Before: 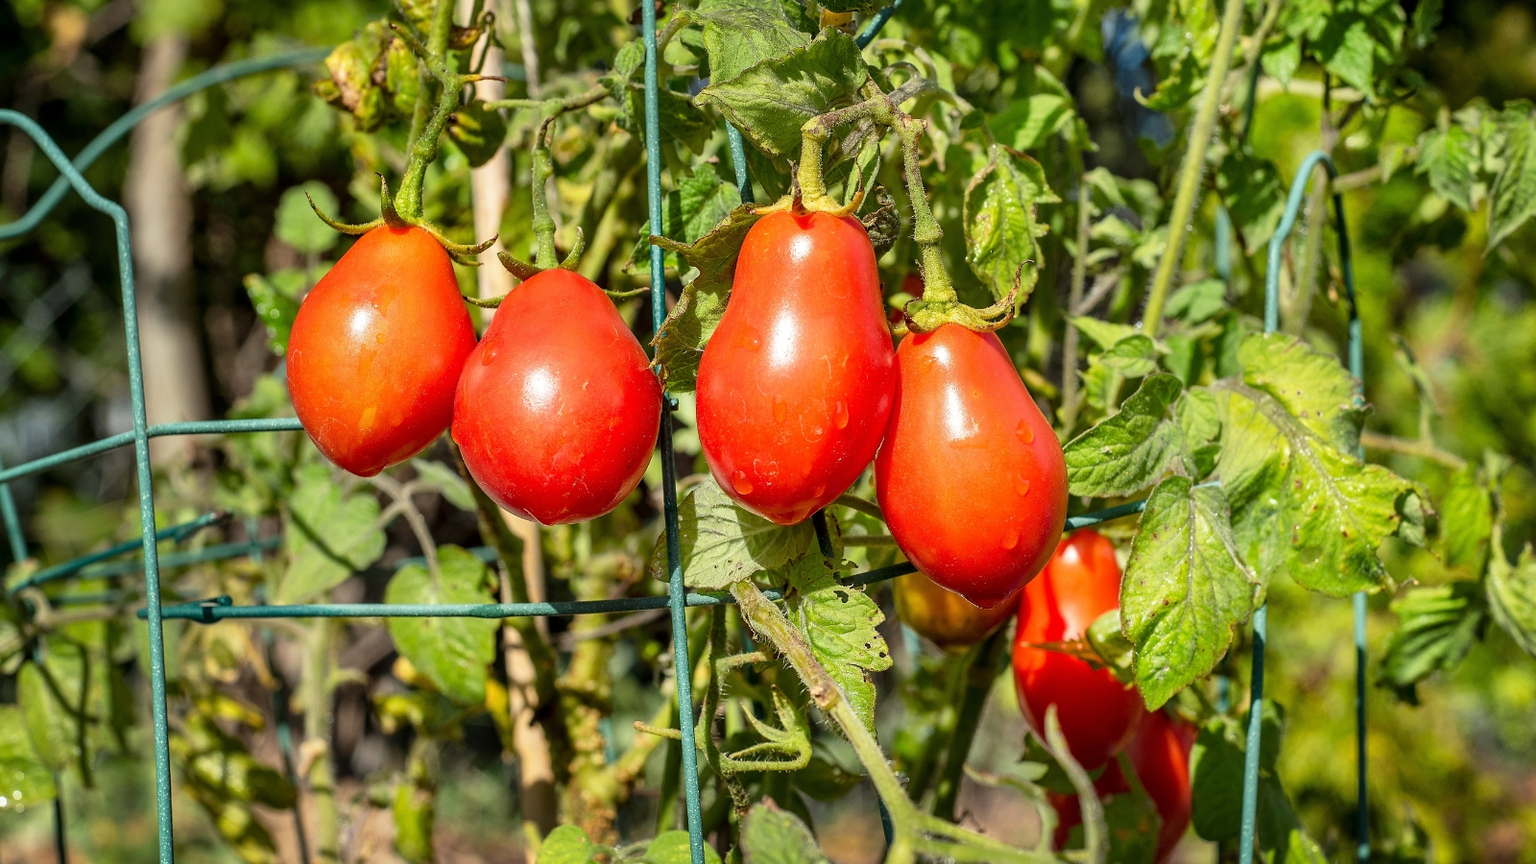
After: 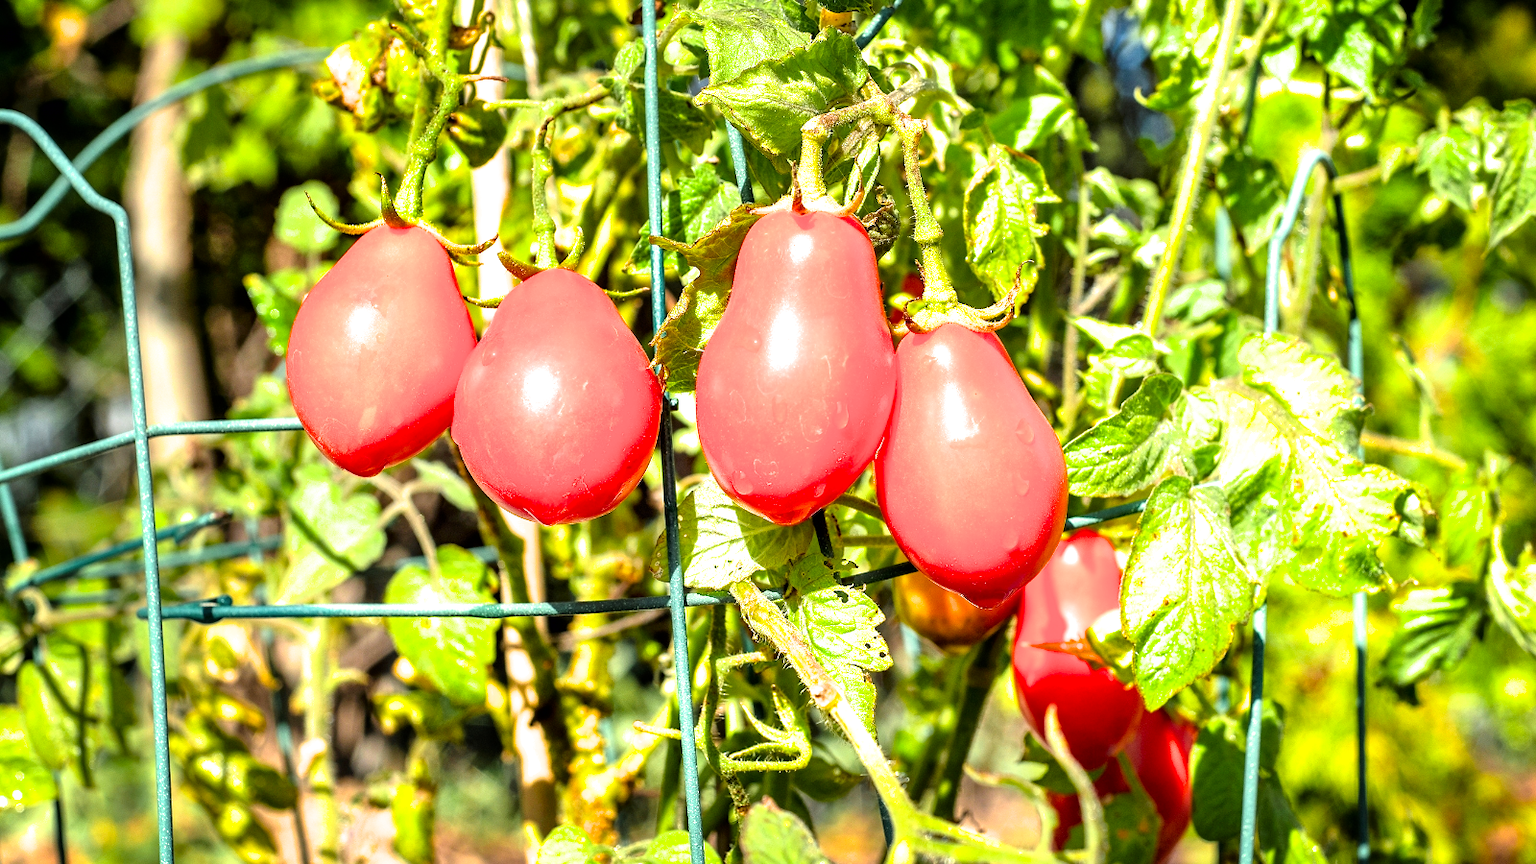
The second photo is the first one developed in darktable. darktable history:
tone equalizer: -8 EV -0.443 EV, -7 EV -0.418 EV, -6 EV -0.302 EV, -5 EV -0.203 EV, -3 EV 0.224 EV, -2 EV 0.338 EV, -1 EV 0.364 EV, +0 EV 0.437 EV
exposure: exposure 0.749 EV, compensate highlight preservation false
filmic rgb: black relative exposure -9.45 EV, white relative exposure 3.02 EV, hardness 6.18, color science v6 (2022), iterations of high-quality reconstruction 0
color zones: curves: ch0 [(0.224, 0.526) (0.75, 0.5)]; ch1 [(0.055, 0.526) (0.224, 0.761) (0.377, 0.526) (0.75, 0.5)]
